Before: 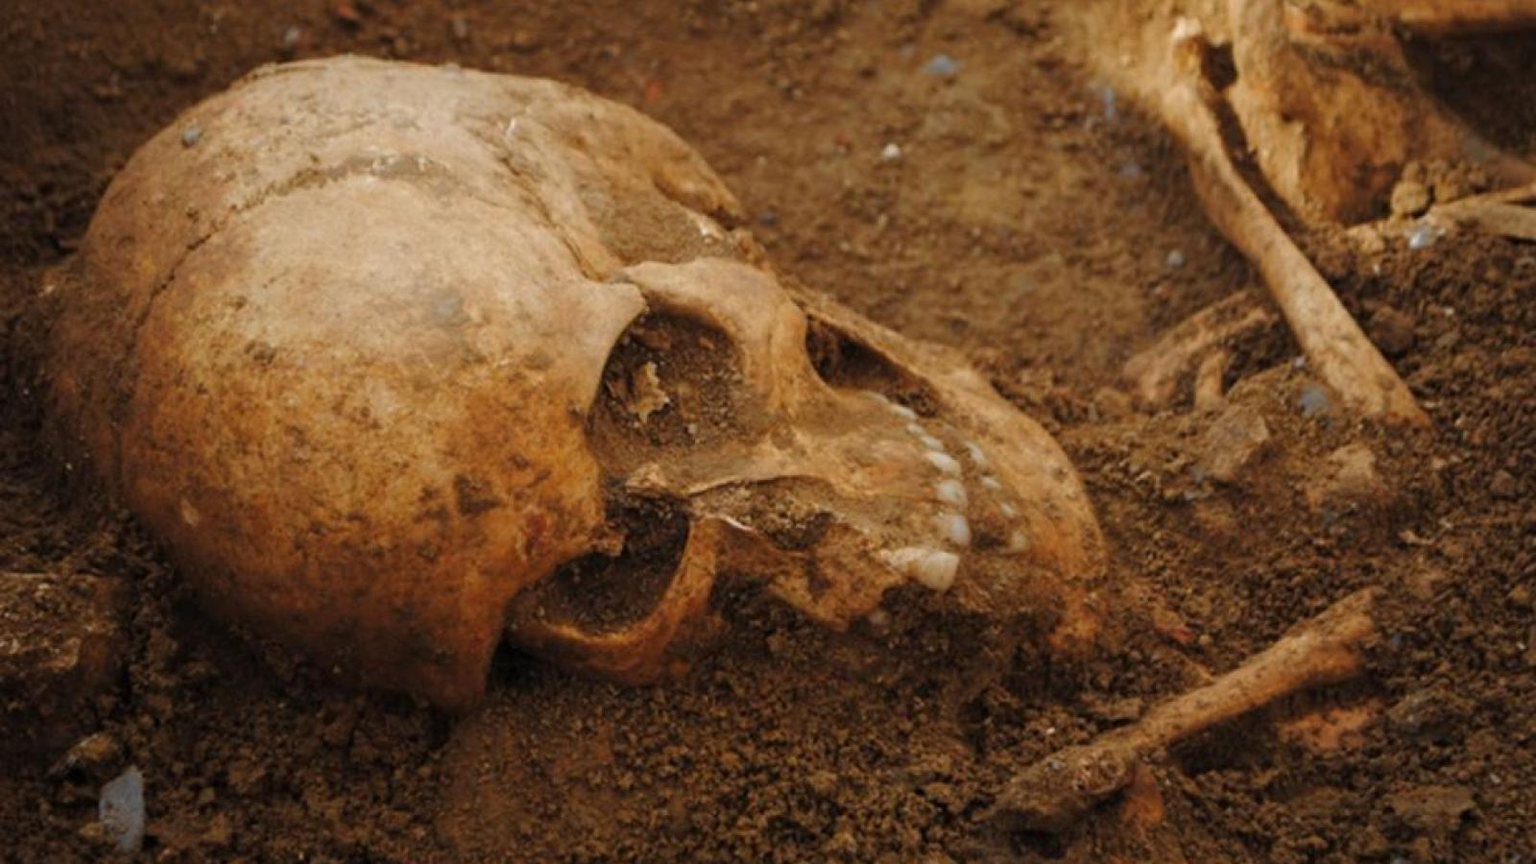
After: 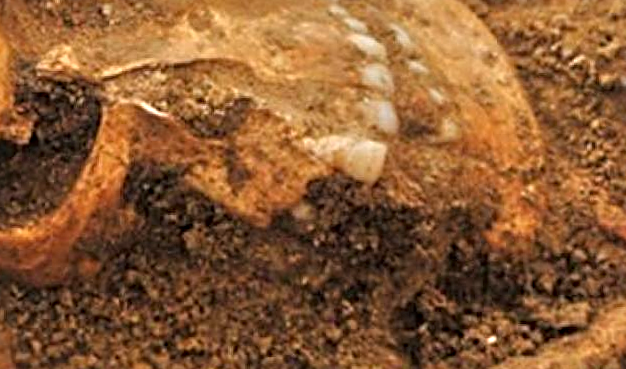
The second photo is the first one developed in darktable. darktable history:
rotate and perspective: rotation 0.215°, lens shift (vertical) -0.139, crop left 0.069, crop right 0.939, crop top 0.002, crop bottom 0.996
crop: left 37.221%, top 45.169%, right 20.63%, bottom 13.777%
sharpen: radius 4
tone equalizer: -7 EV 0.15 EV, -6 EV 0.6 EV, -5 EV 1.15 EV, -4 EV 1.33 EV, -3 EV 1.15 EV, -2 EV 0.6 EV, -1 EV 0.15 EV, mask exposure compensation -0.5 EV
